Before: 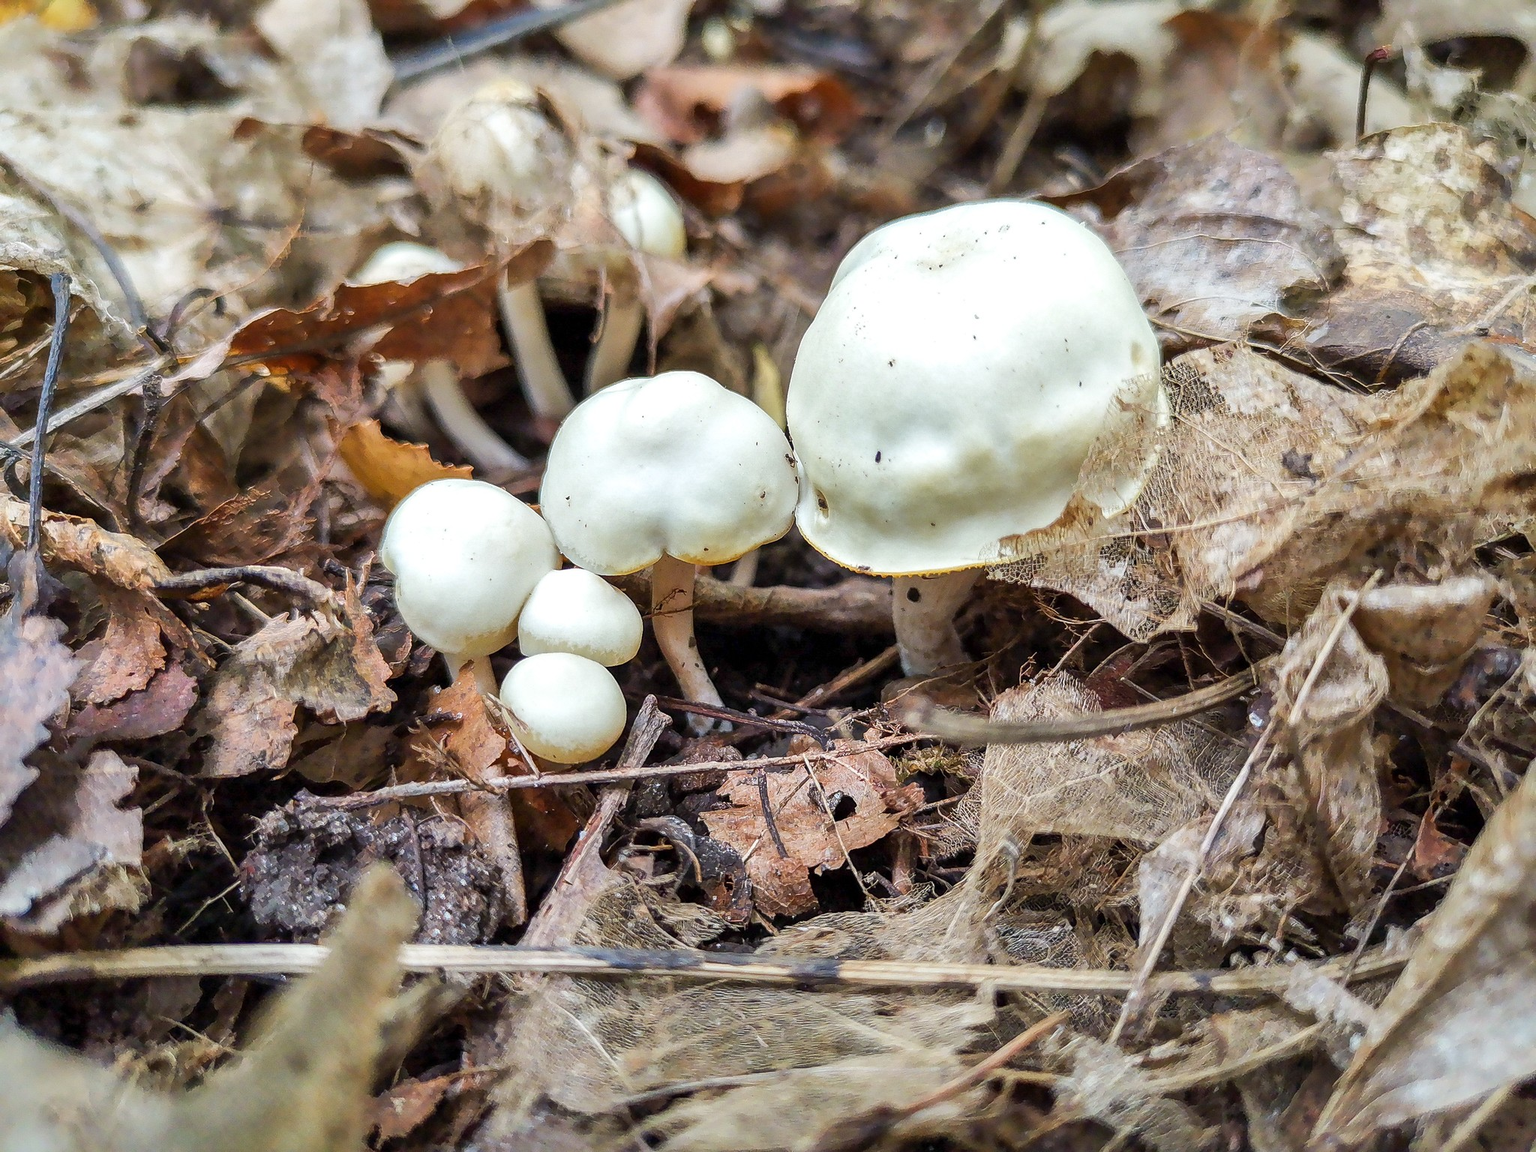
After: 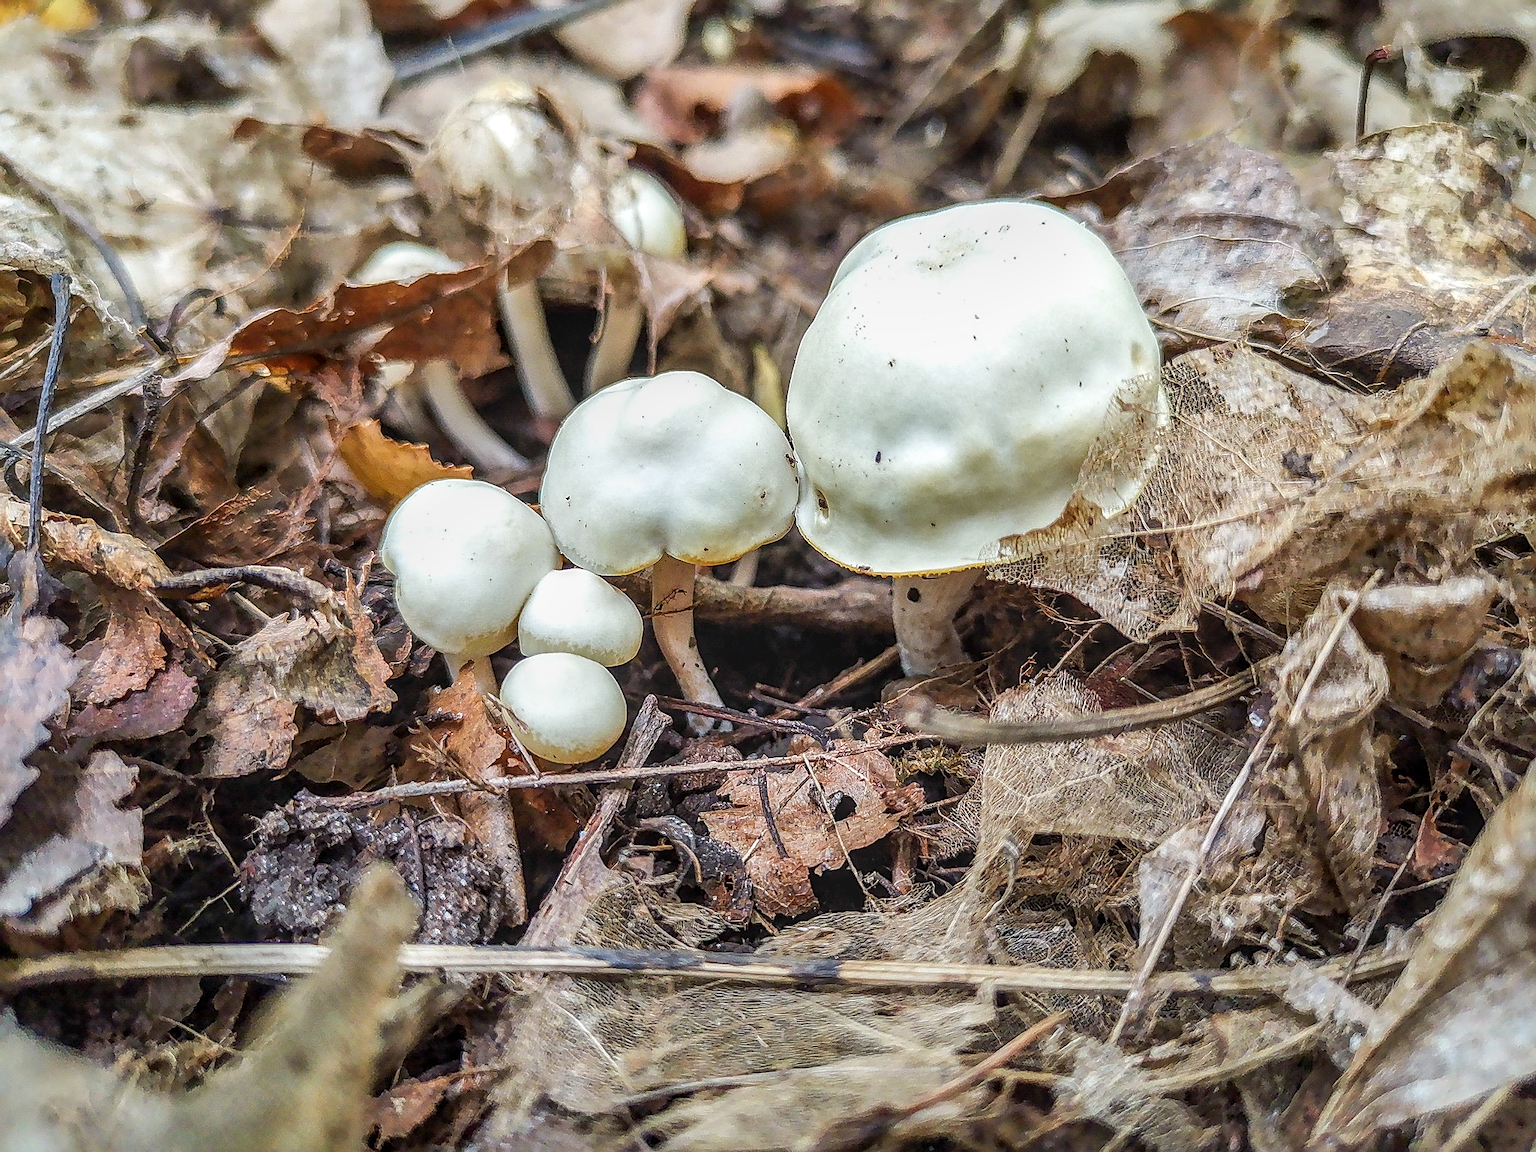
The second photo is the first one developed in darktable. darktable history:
sharpen: on, module defaults
local contrast: highlights 3%, shadows 1%, detail 133%
